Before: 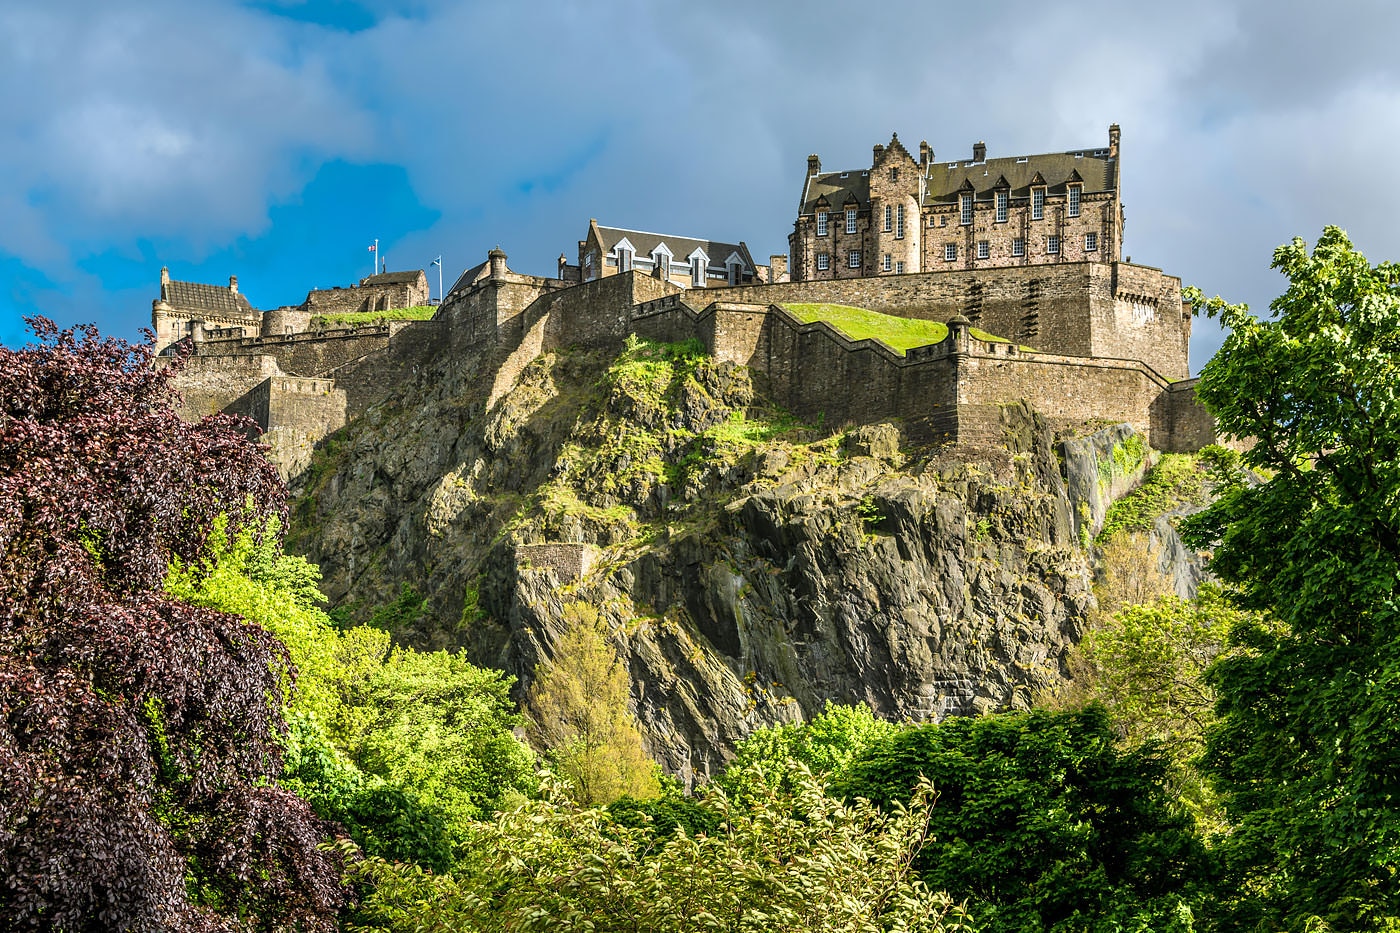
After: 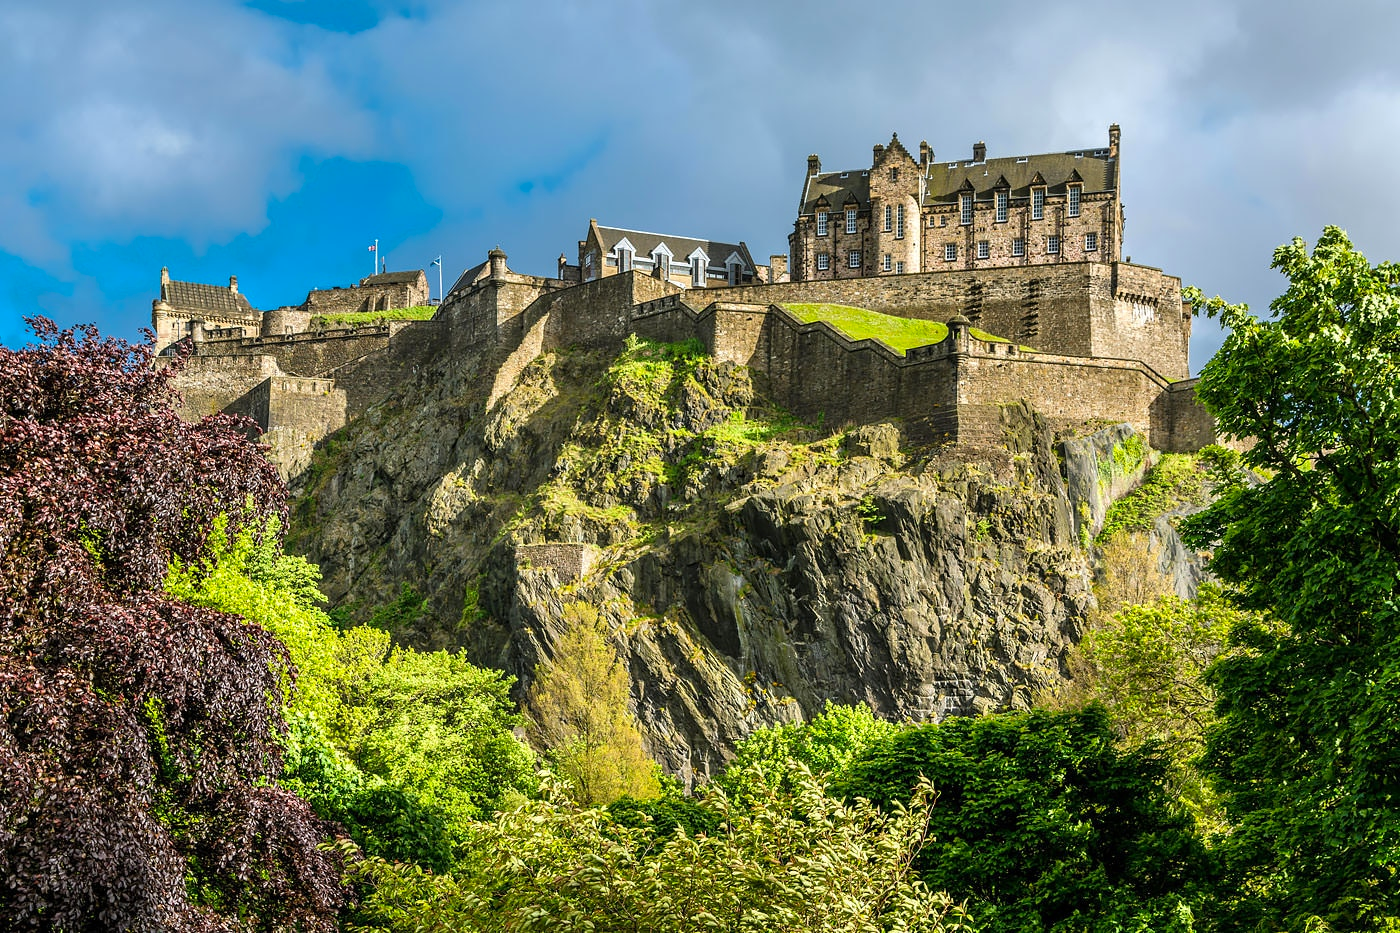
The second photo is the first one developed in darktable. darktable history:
contrast brightness saturation: saturation 0.103
tone equalizer: edges refinement/feathering 500, mask exposure compensation -1.57 EV, preserve details no
